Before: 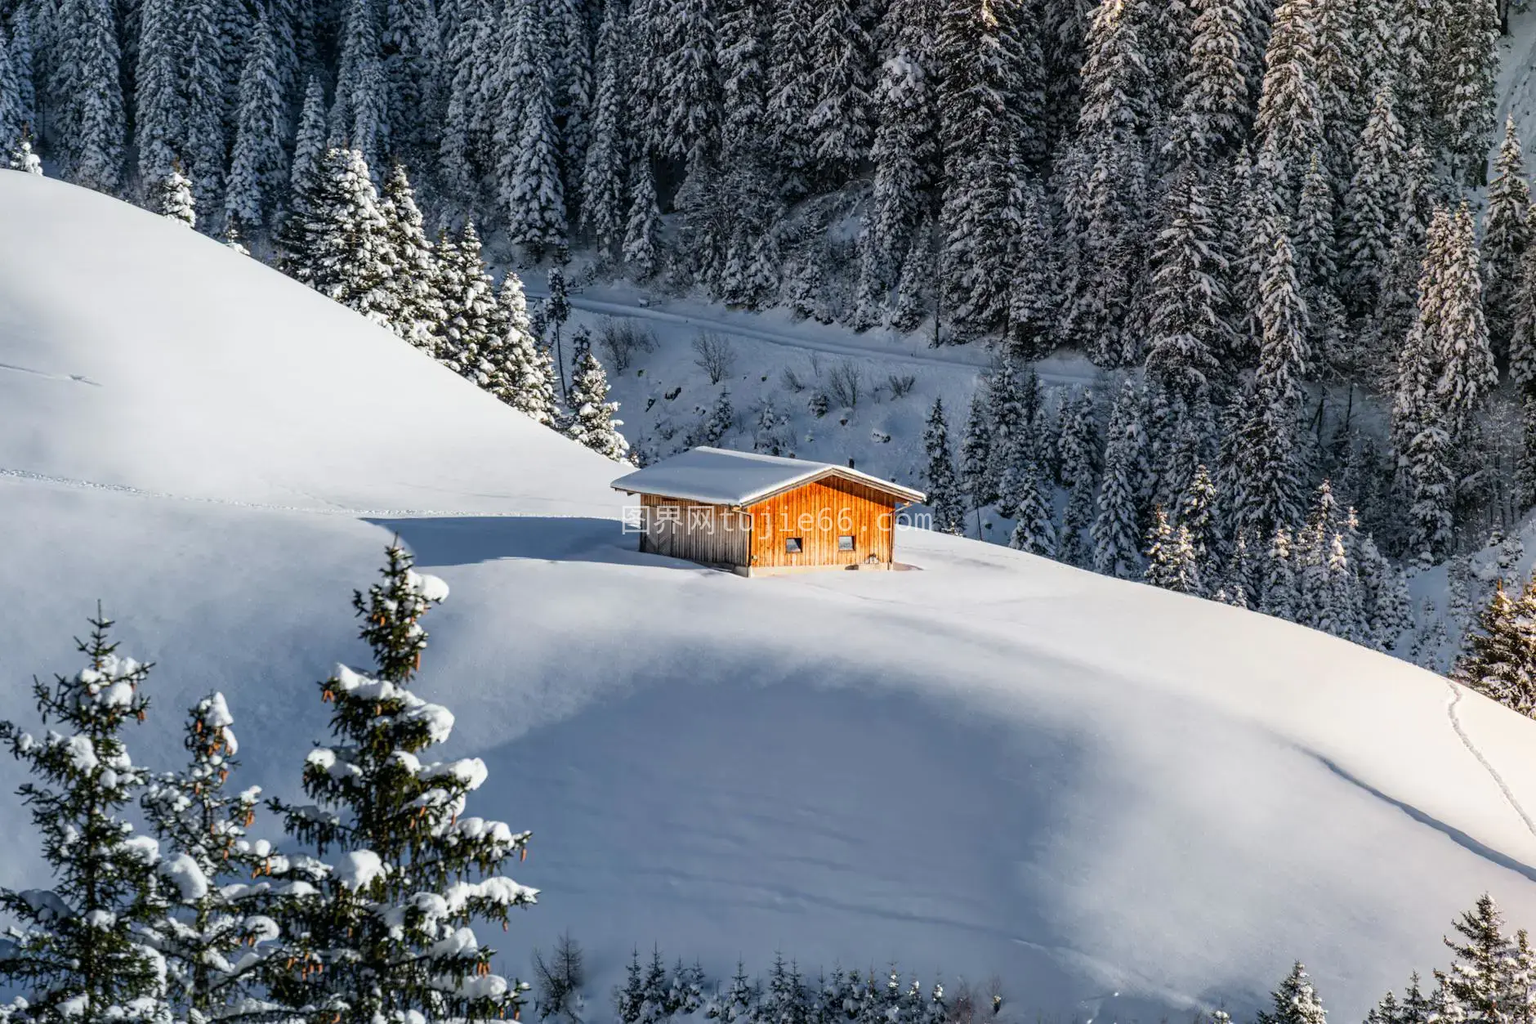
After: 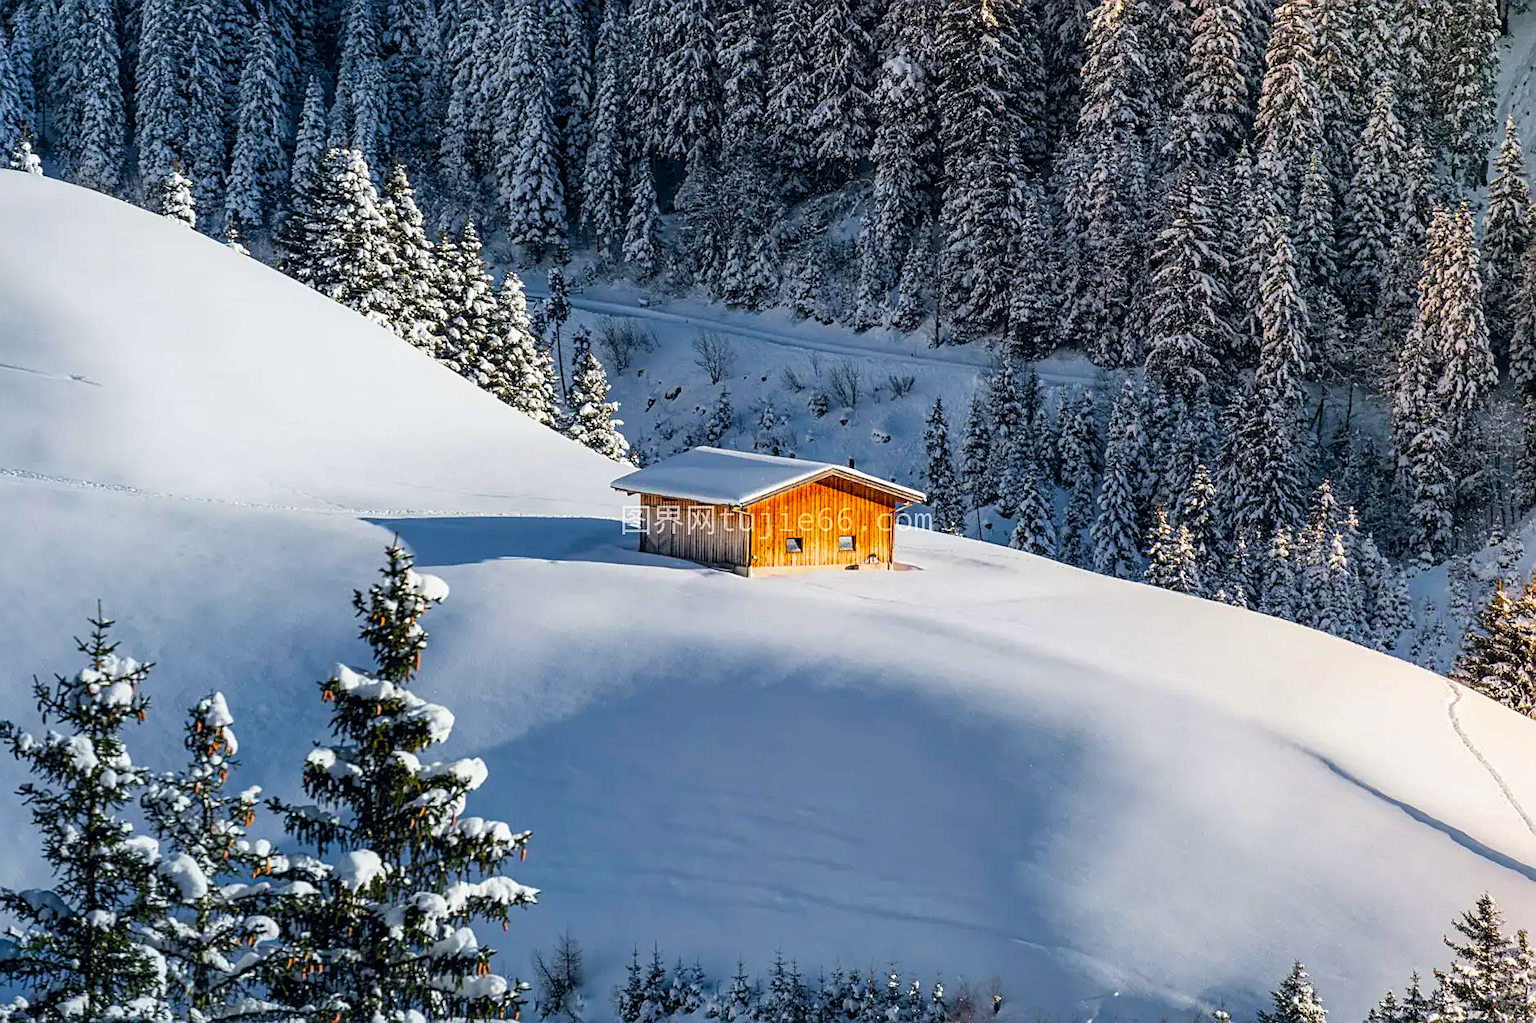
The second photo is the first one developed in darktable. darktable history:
color balance rgb: global offset › chroma 0.058%, global offset › hue 253.77°, linear chroma grading › global chroma 8.909%, perceptual saturation grading › global saturation 25.506%, global vibrance 20%
sharpen: on, module defaults
